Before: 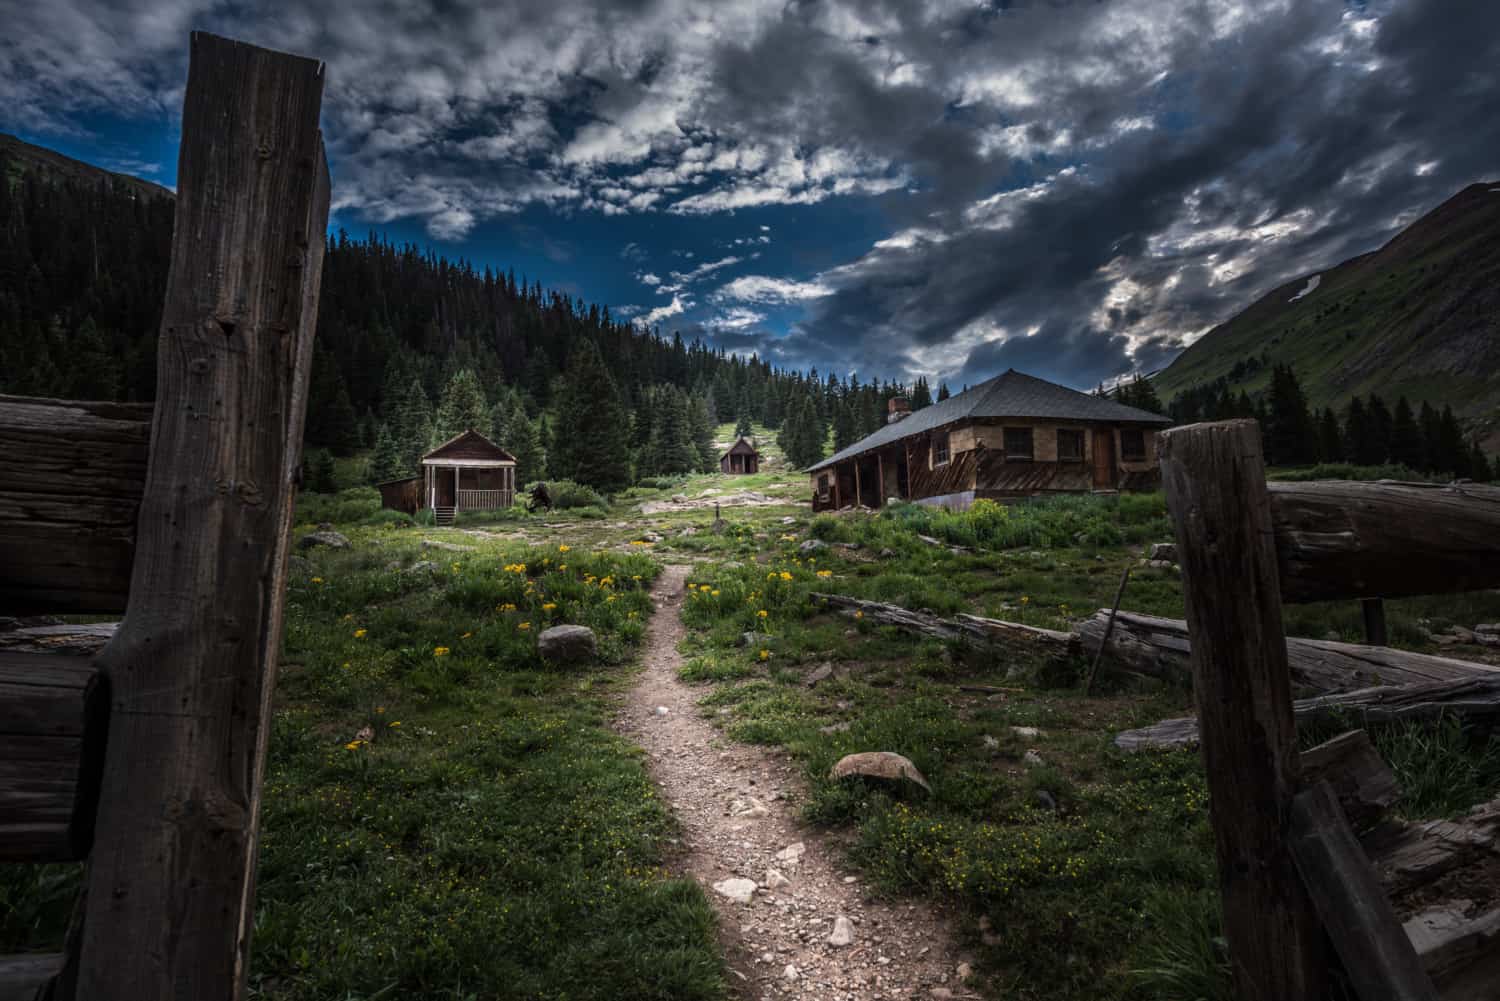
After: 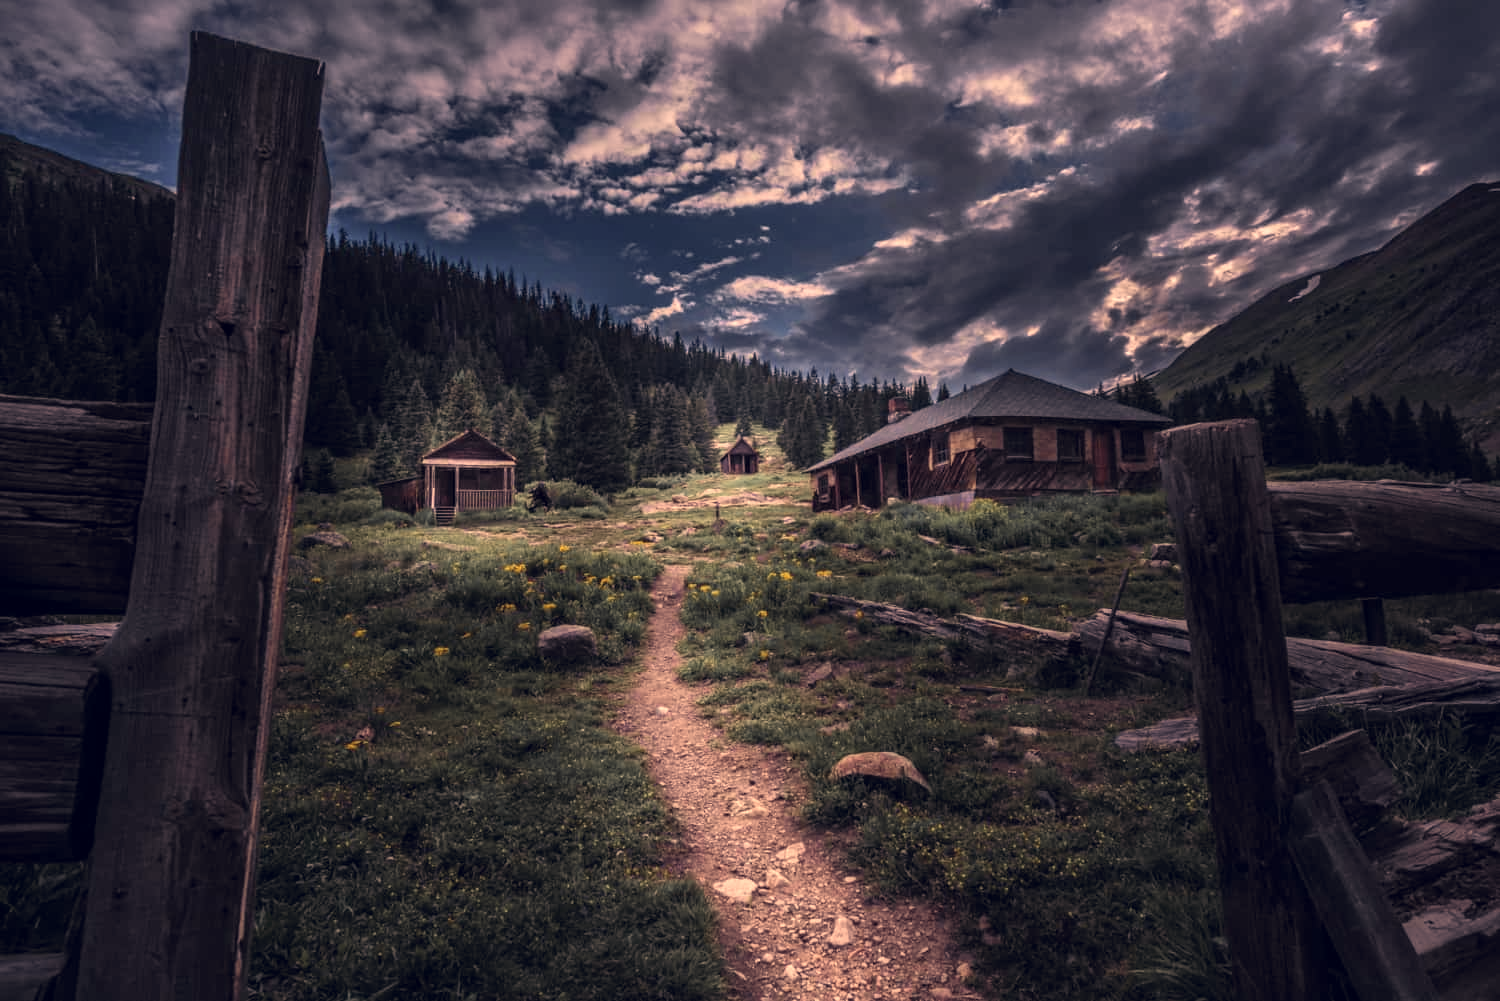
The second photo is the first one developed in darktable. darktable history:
color zones: curves: ch1 [(0, 0.679) (0.143, 0.647) (0.286, 0.261) (0.378, -0.011) (0.571, 0.396) (0.714, 0.399) (0.857, 0.406) (1, 0.679)]
color correction: highlights a* 20.37, highlights b* 26.77, shadows a* 3.41, shadows b* -17.21, saturation 0.748
